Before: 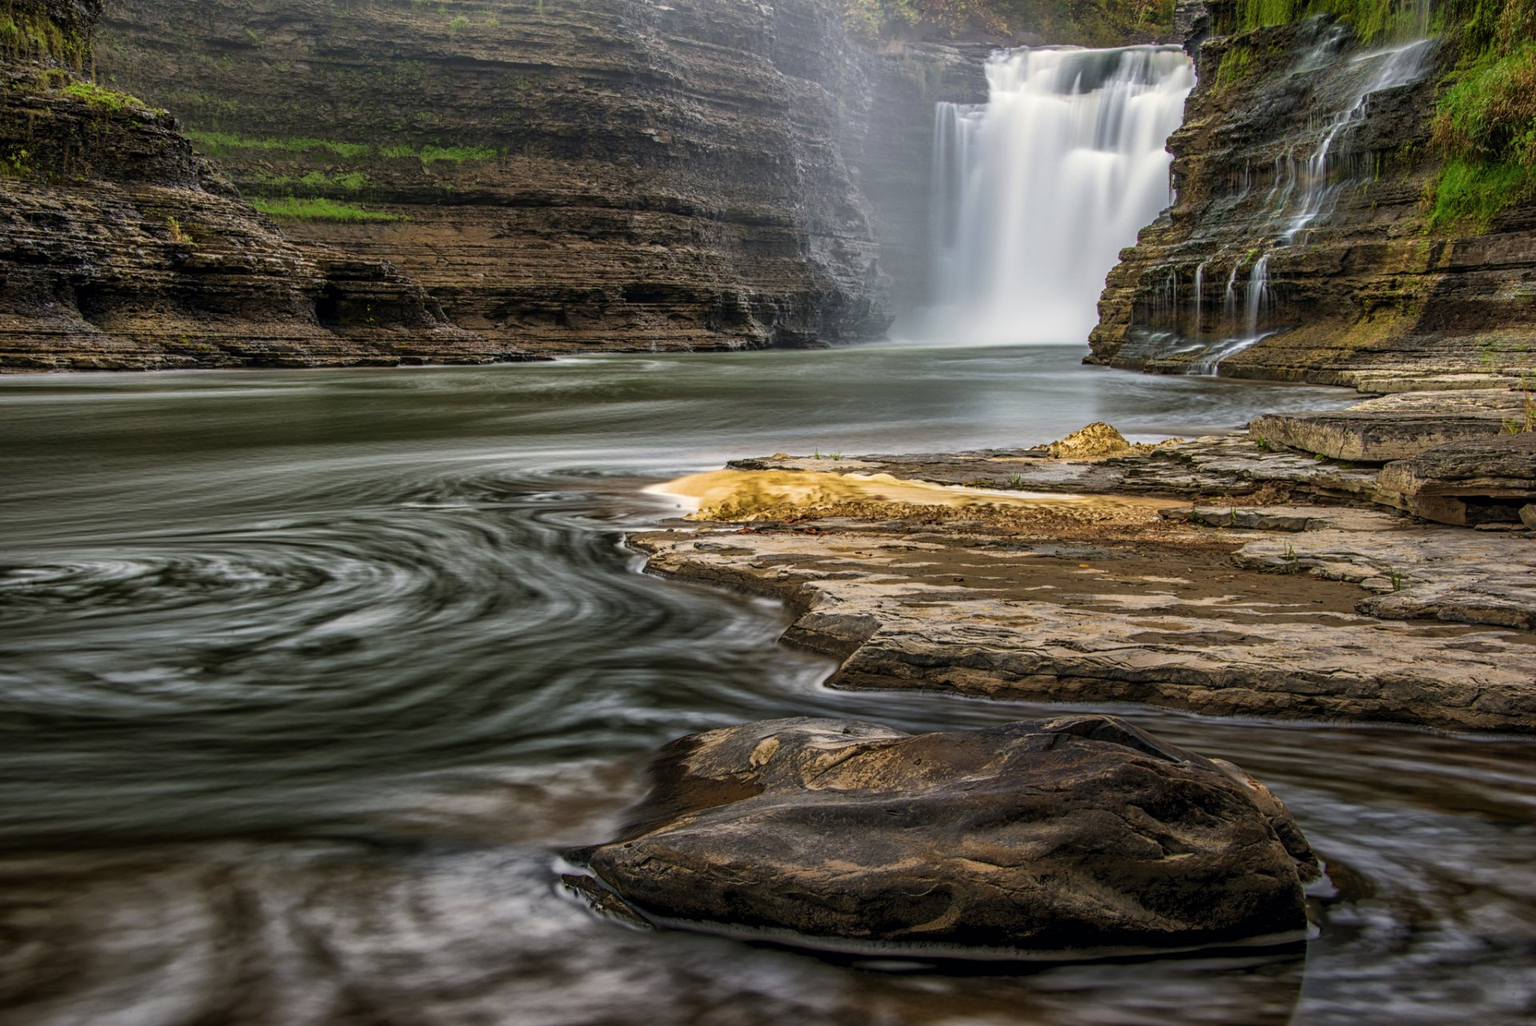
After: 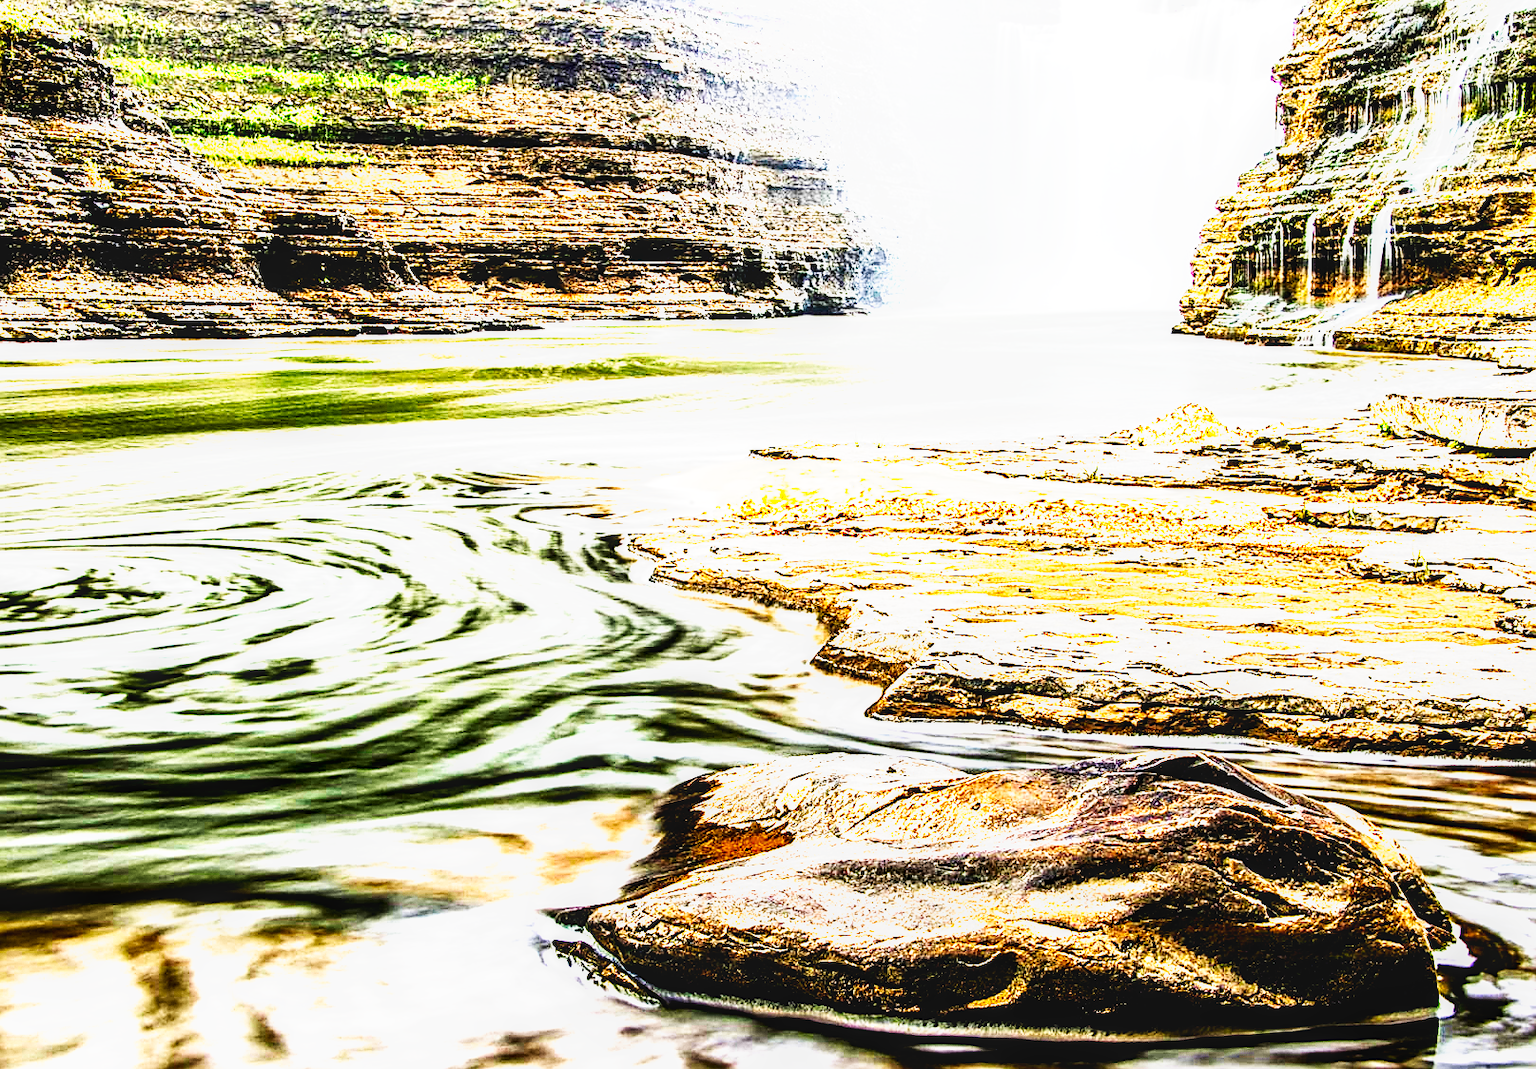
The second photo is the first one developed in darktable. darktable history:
crop: left 6.329%, top 8.122%, right 9.55%, bottom 4.091%
sharpen: on, module defaults
base curve: curves: ch0 [(0, 0) (0.028, 0.03) (0.121, 0.232) (0.46, 0.748) (0.859, 0.968) (1, 1)], preserve colors none
local contrast: on, module defaults
tone curve: curves: ch0 [(0, 0) (0.003, 0) (0.011, 0) (0.025, 0) (0.044, 0.001) (0.069, 0.003) (0.1, 0.003) (0.136, 0.006) (0.177, 0.014) (0.224, 0.056) (0.277, 0.128) (0.335, 0.218) (0.399, 0.346) (0.468, 0.512) (0.543, 0.713) (0.623, 0.898) (0.709, 0.987) (0.801, 0.99) (0.898, 0.99) (1, 1)], preserve colors none
shadows and highlights: shadows -30.31, highlights 30.52
exposure: black level correction 0.001, exposure 1.638 EV, compensate highlight preservation false
